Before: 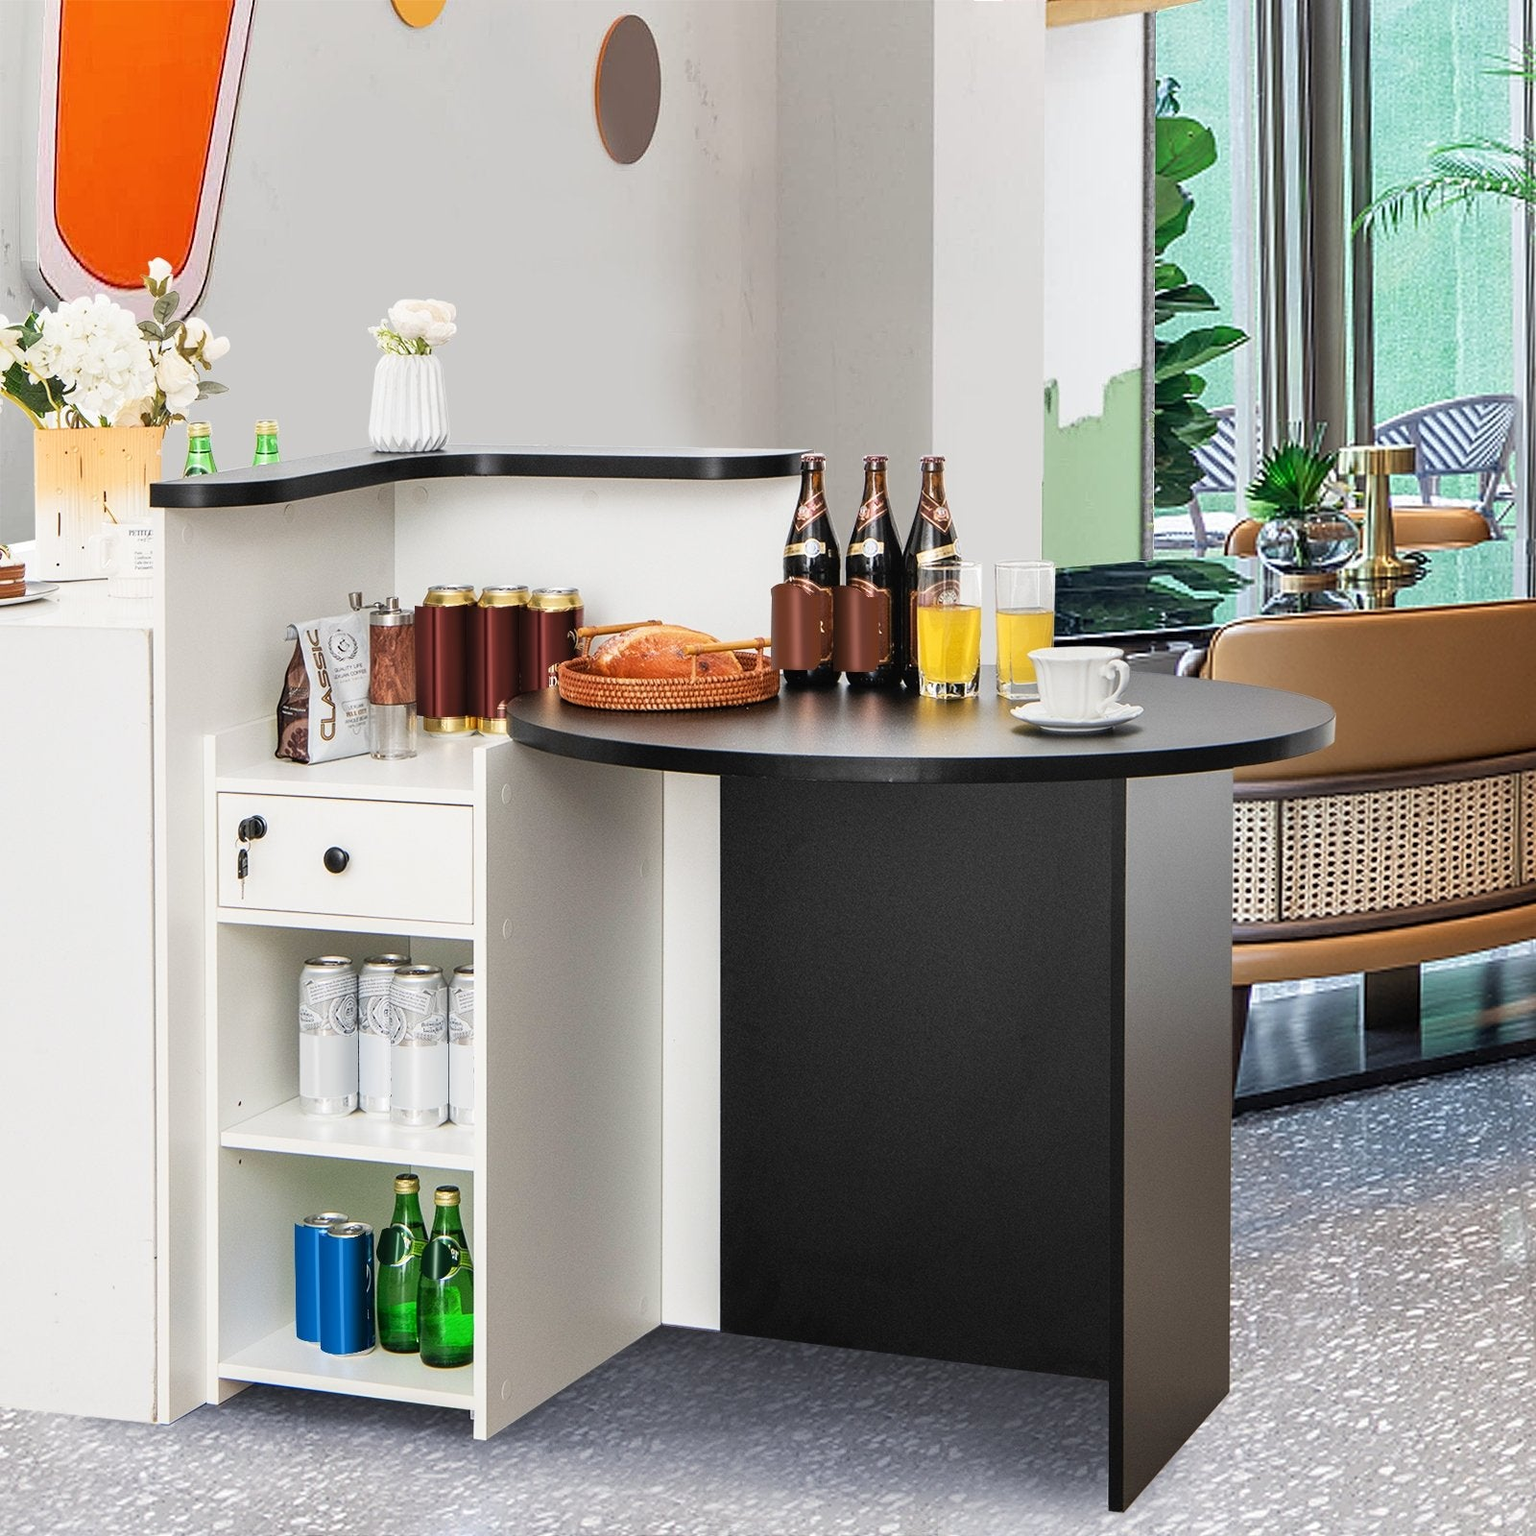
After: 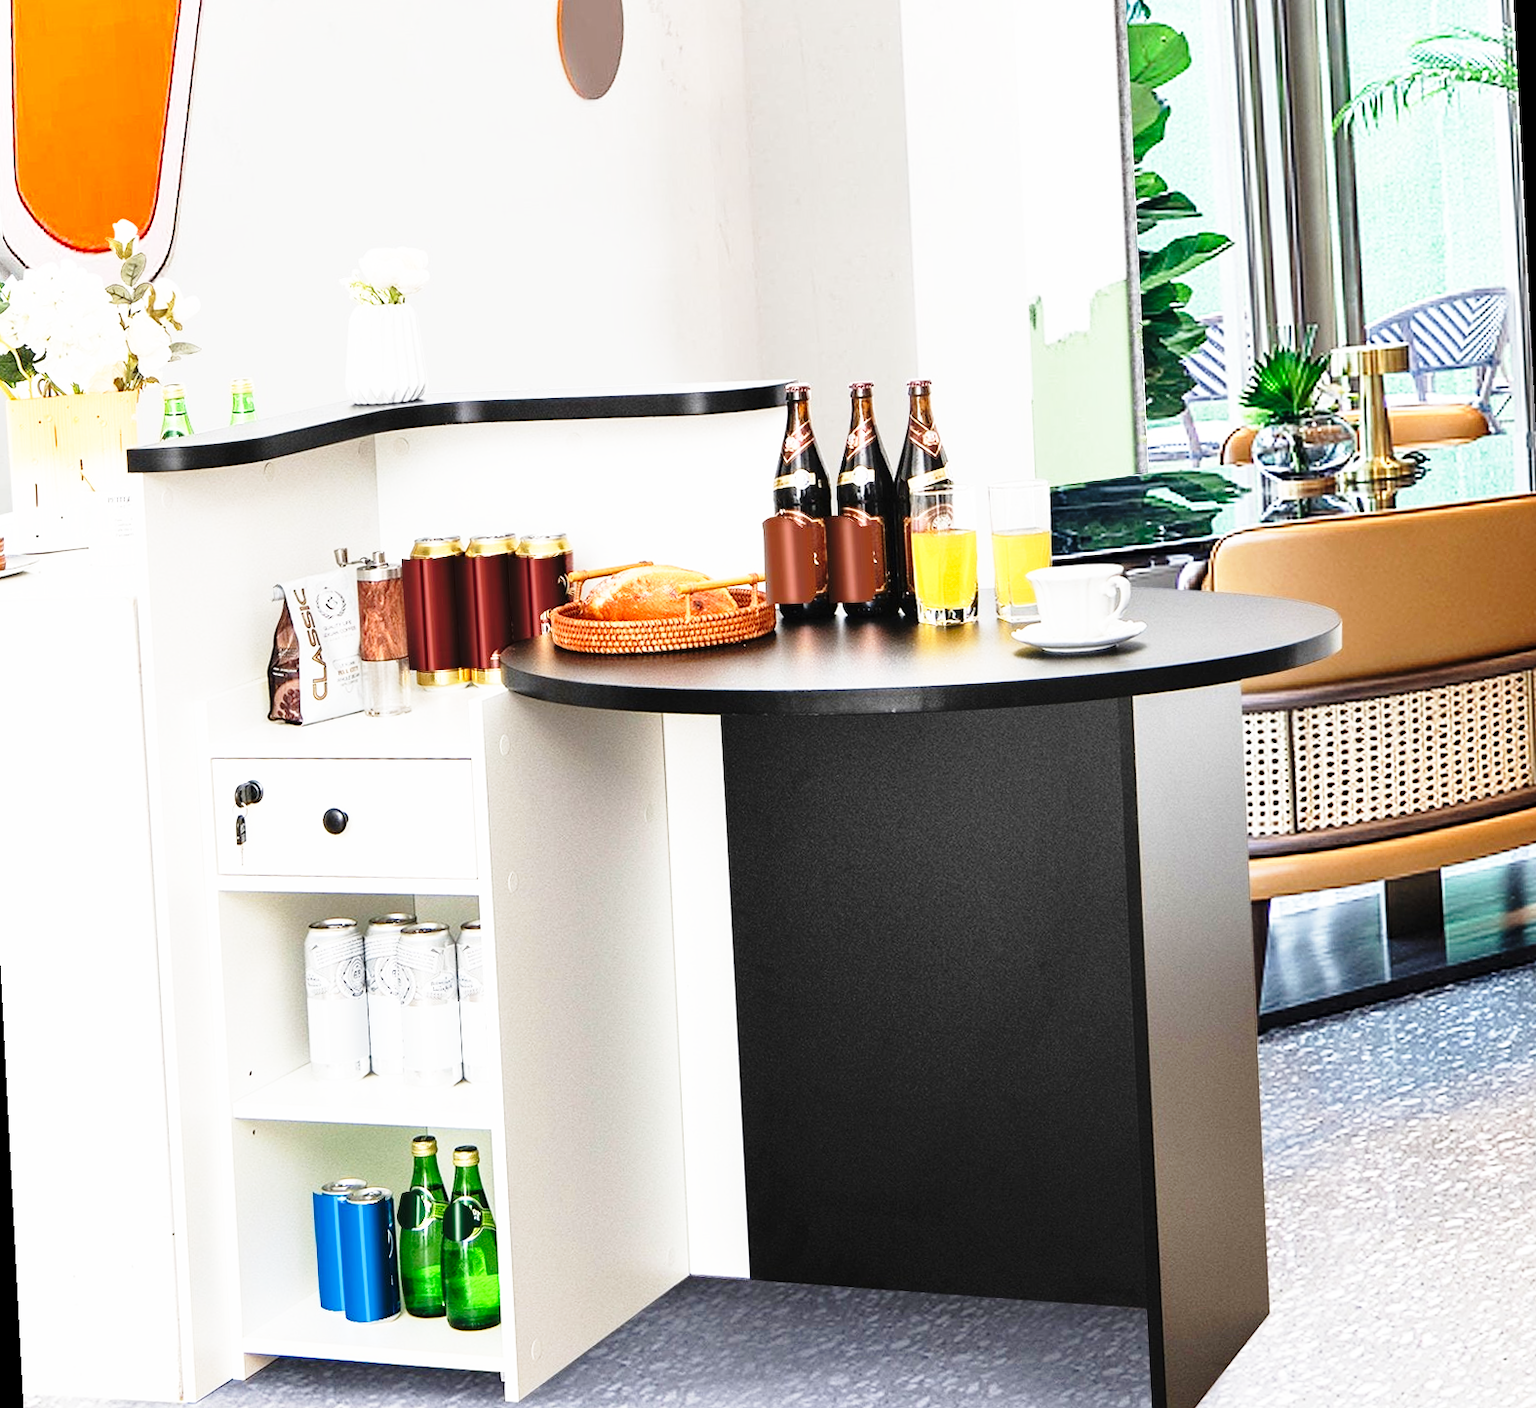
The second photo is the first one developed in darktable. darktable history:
rotate and perspective: rotation -3°, crop left 0.031, crop right 0.968, crop top 0.07, crop bottom 0.93
base curve: curves: ch0 [(0, 0) (0.026, 0.03) (0.109, 0.232) (0.351, 0.748) (0.669, 0.968) (1, 1)], preserve colors none
